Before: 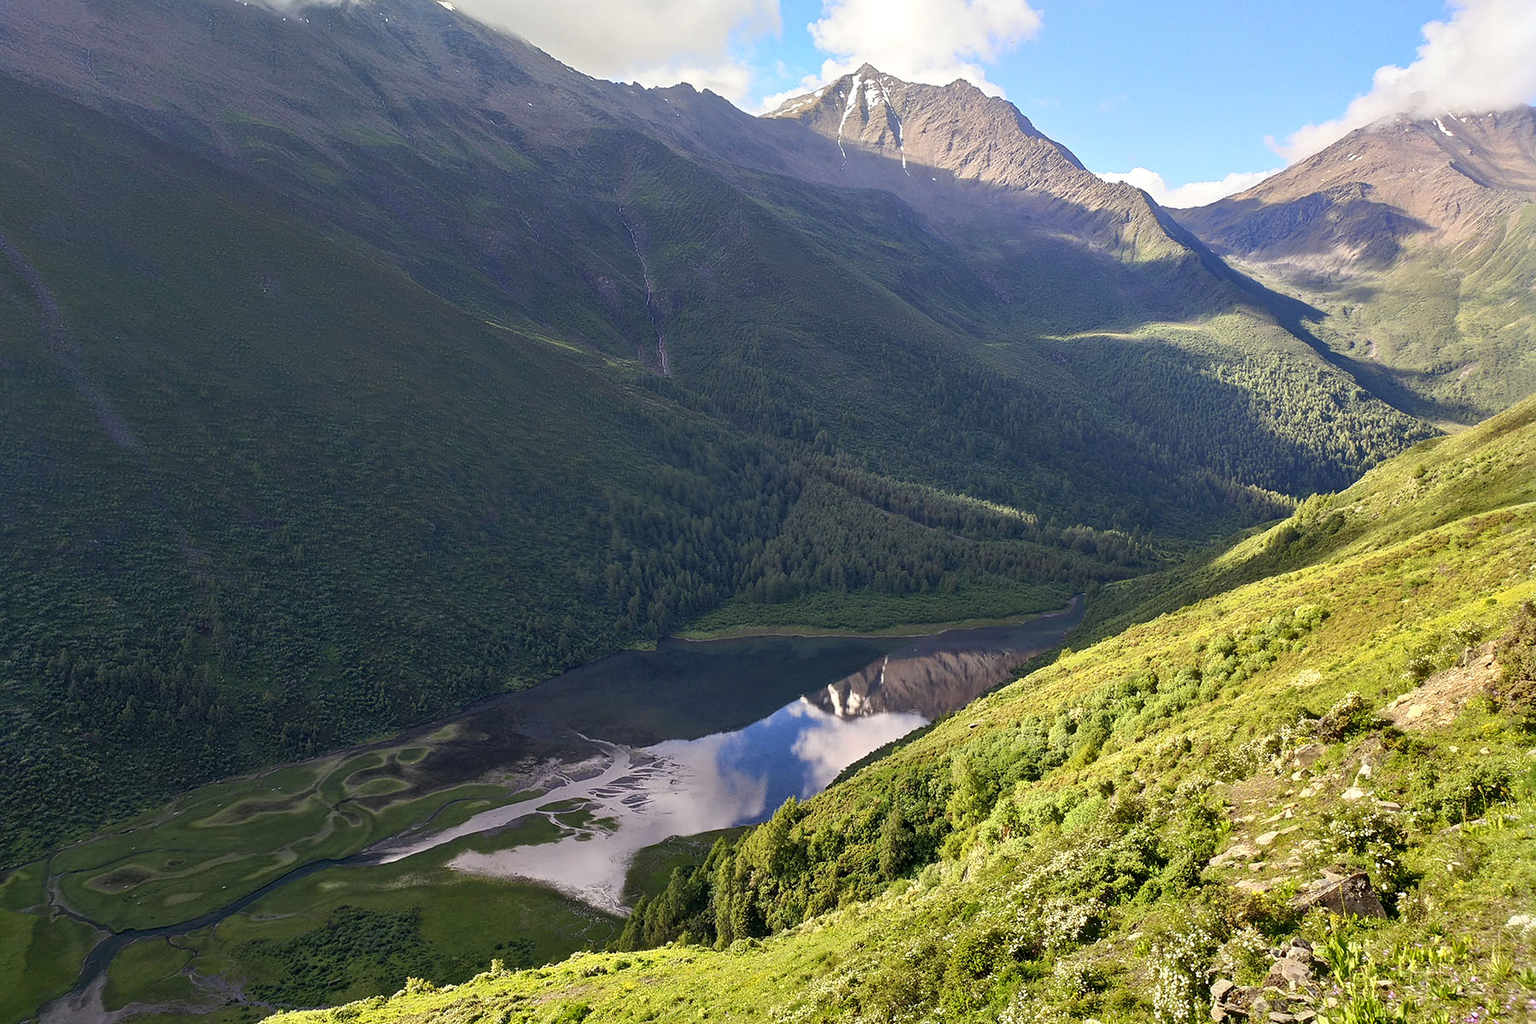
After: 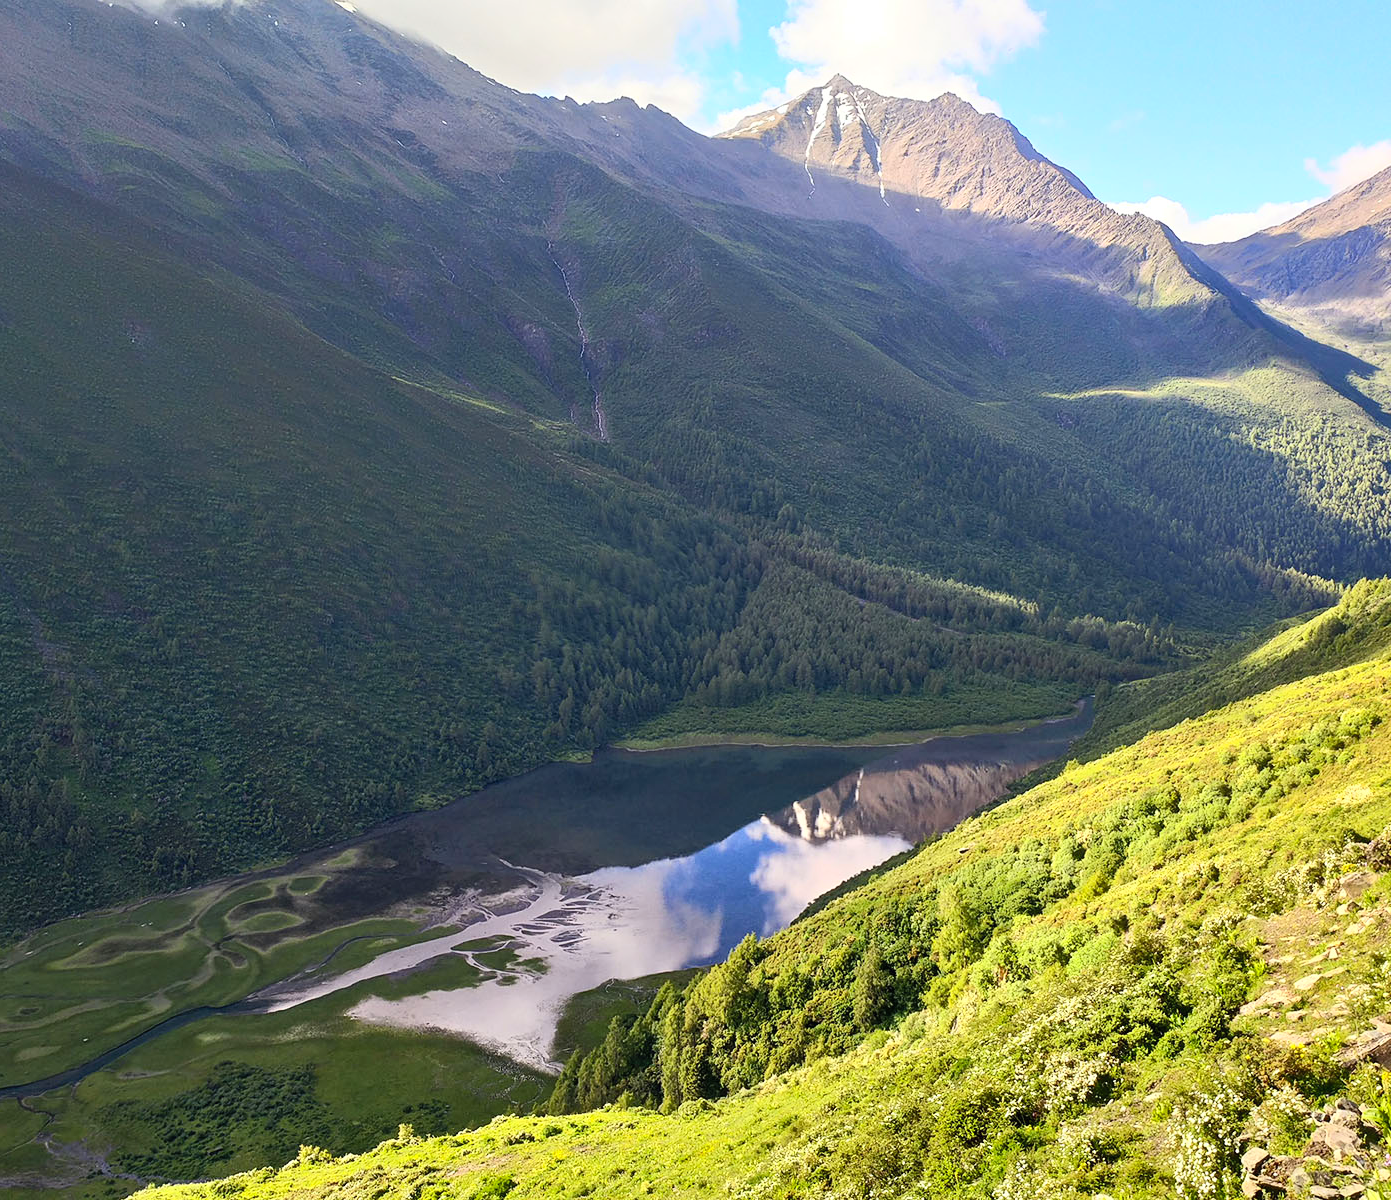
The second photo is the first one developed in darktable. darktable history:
contrast brightness saturation: contrast 0.197, brightness 0.166, saturation 0.215
crop: left 9.871%, right 12.85%
